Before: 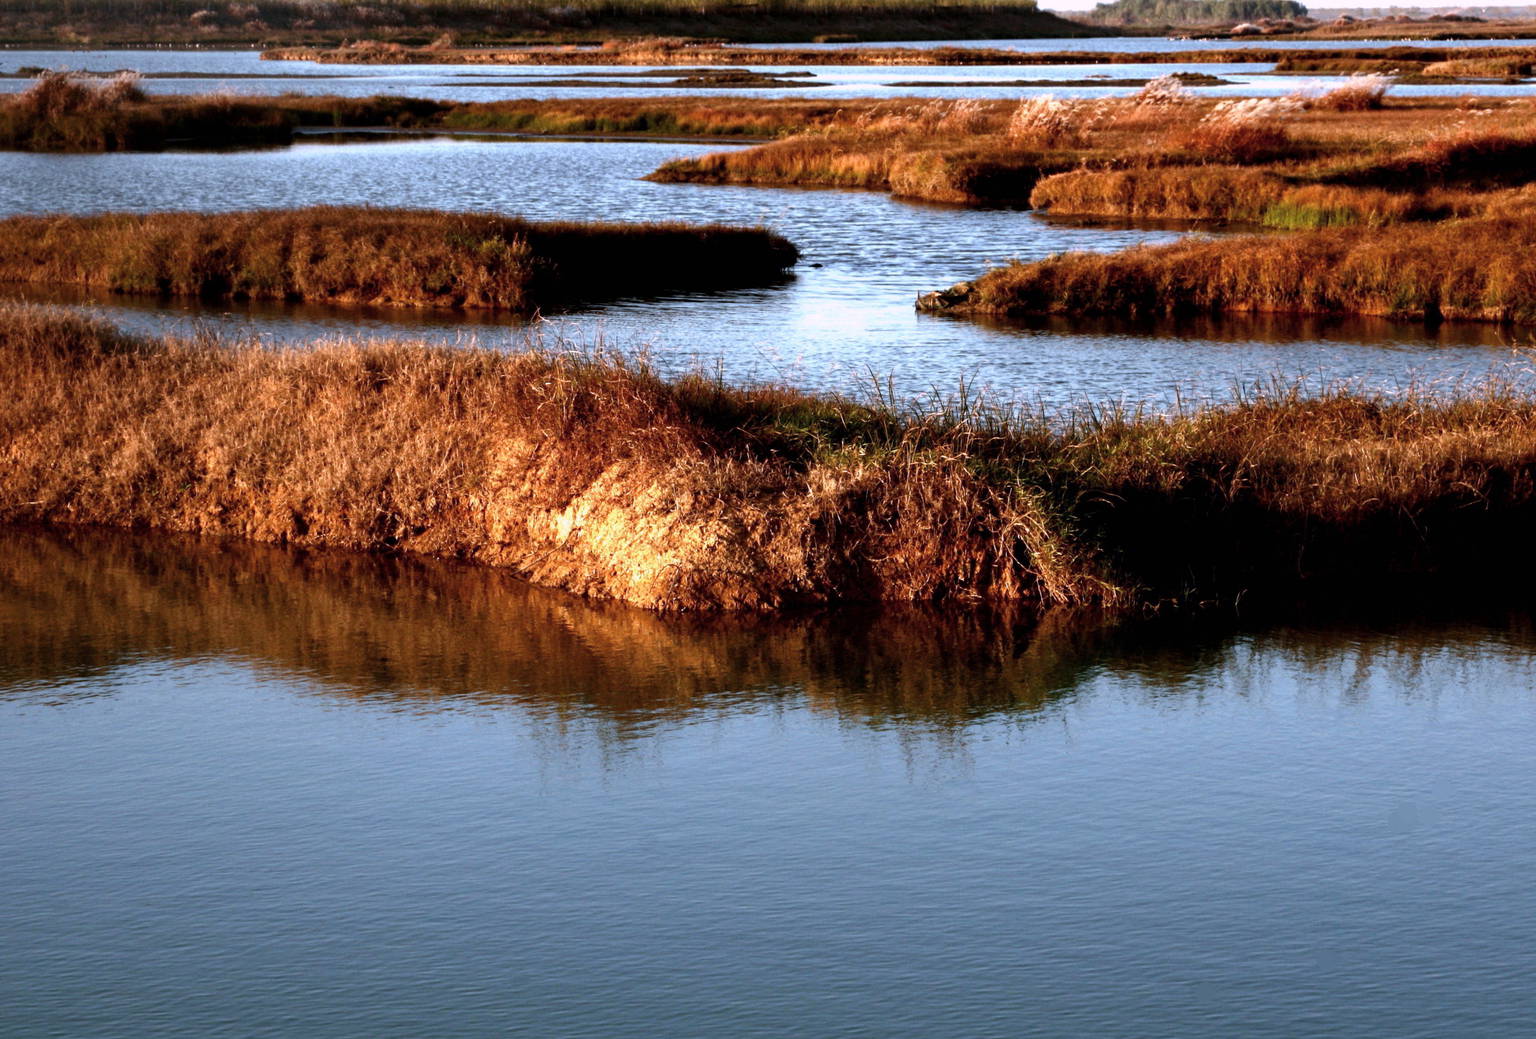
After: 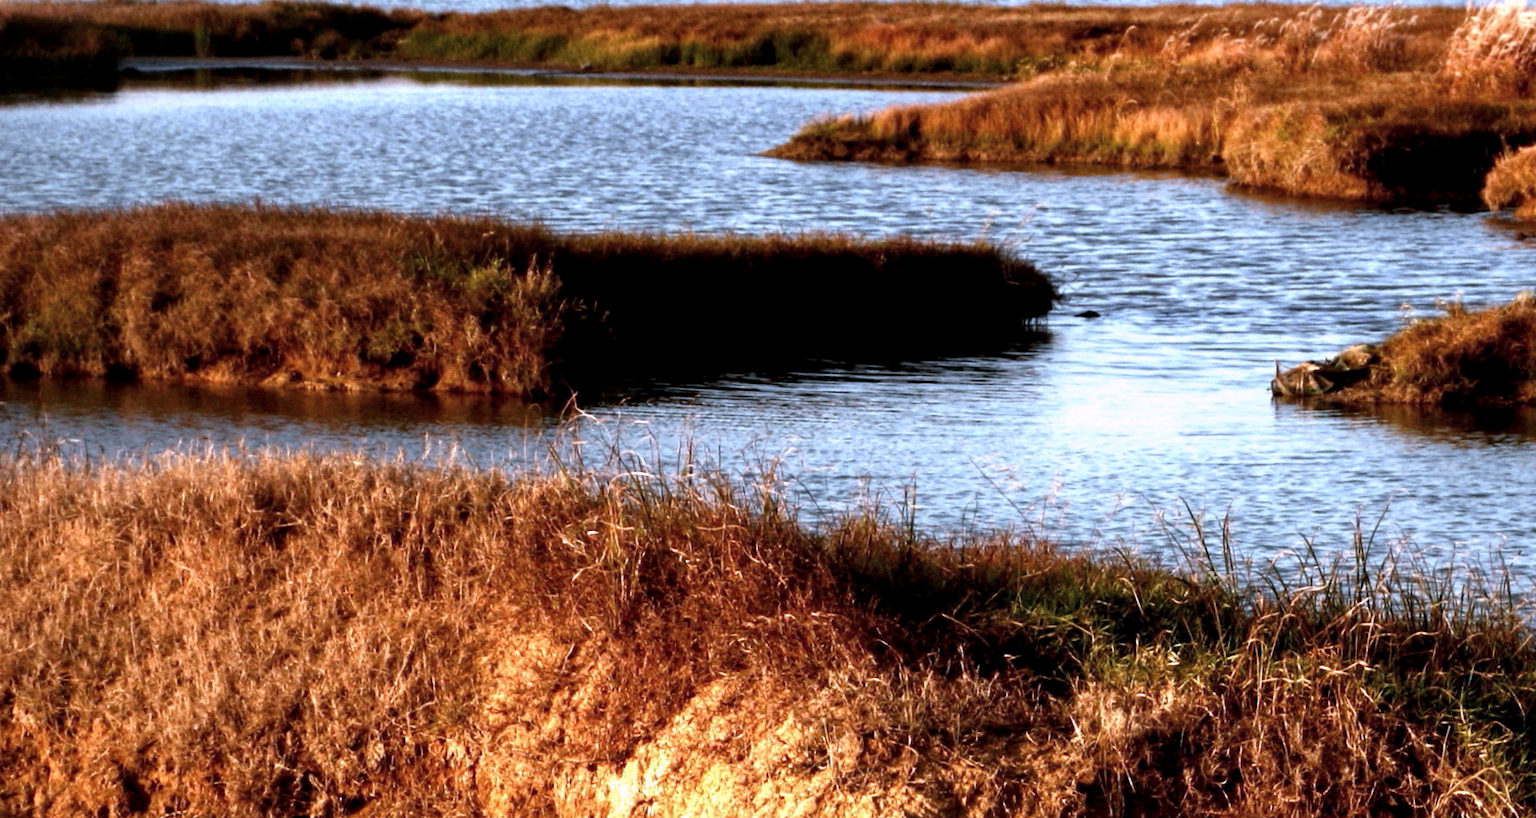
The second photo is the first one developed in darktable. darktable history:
crop: left 14.867%, top 9.22%, right 31.062%, bottom 48.121%
local contrast: highlights 103%, shadows 98%, detail 120%, midtone range 0.2
